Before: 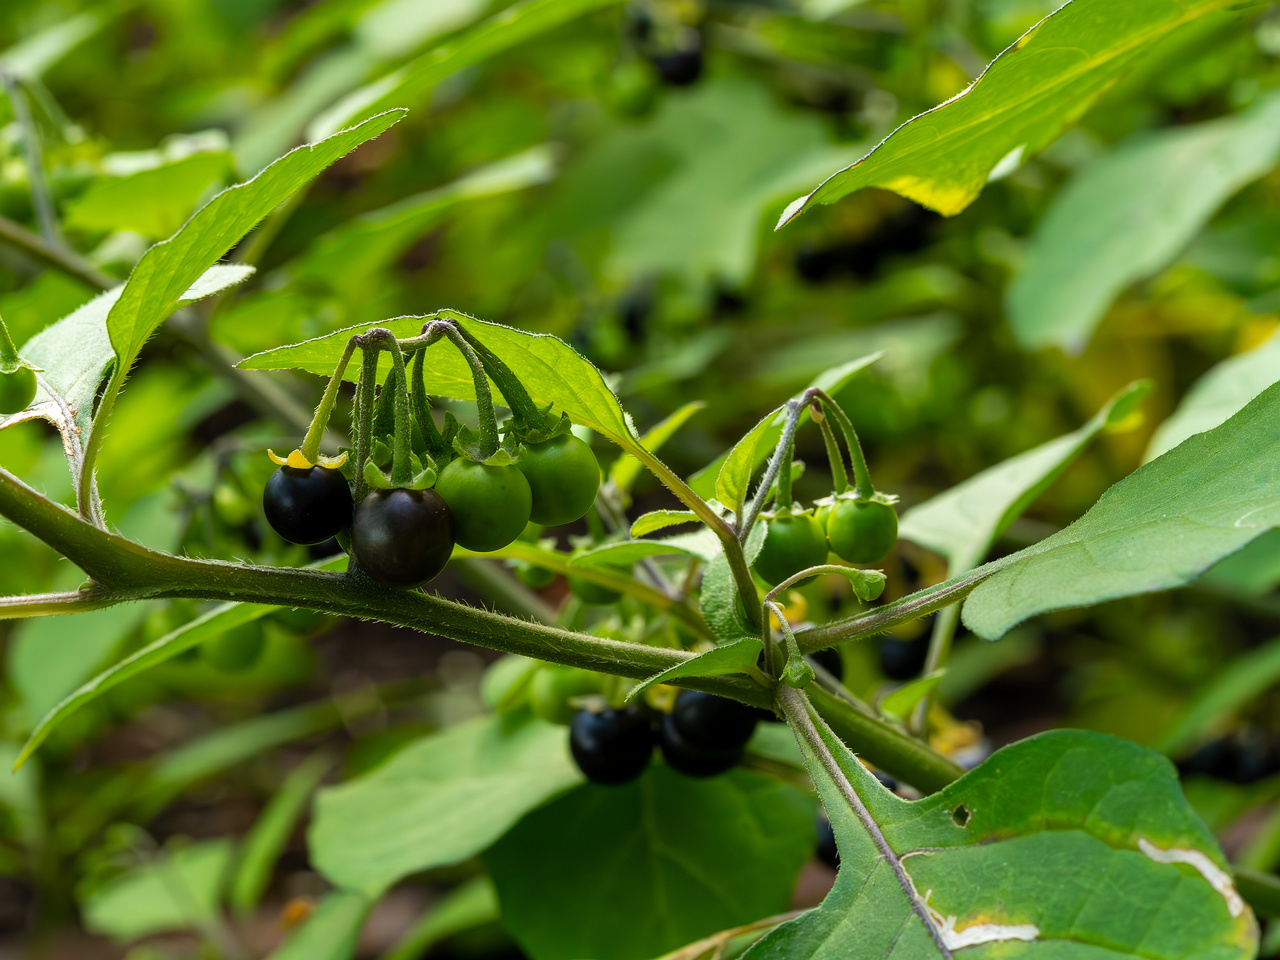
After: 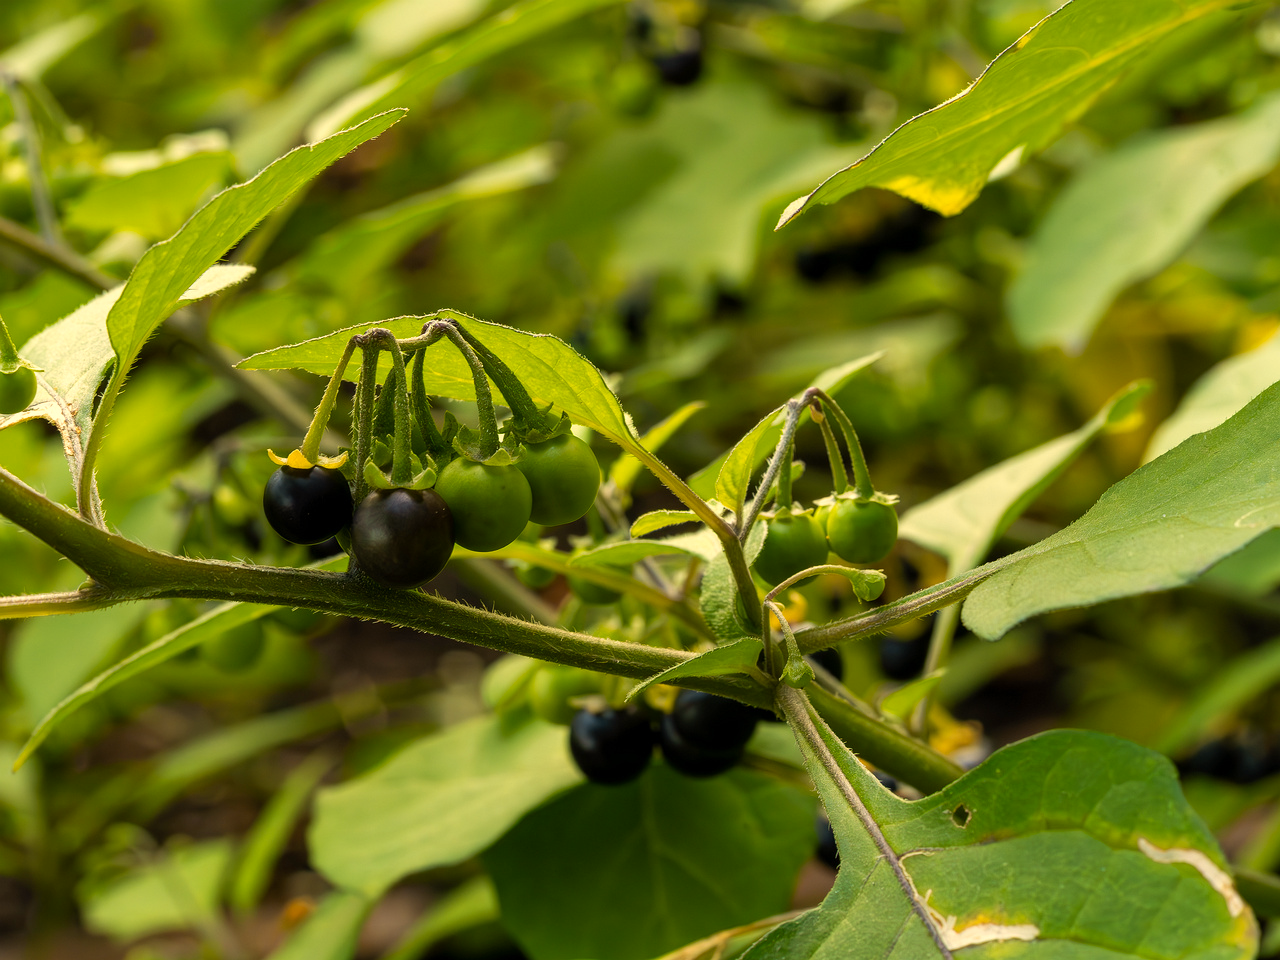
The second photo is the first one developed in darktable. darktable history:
color contrast: green-magenta contrast 0.8, blue-yellow contrast 1.1, unbound 0
white balance: red 1.123, blue 0.83
